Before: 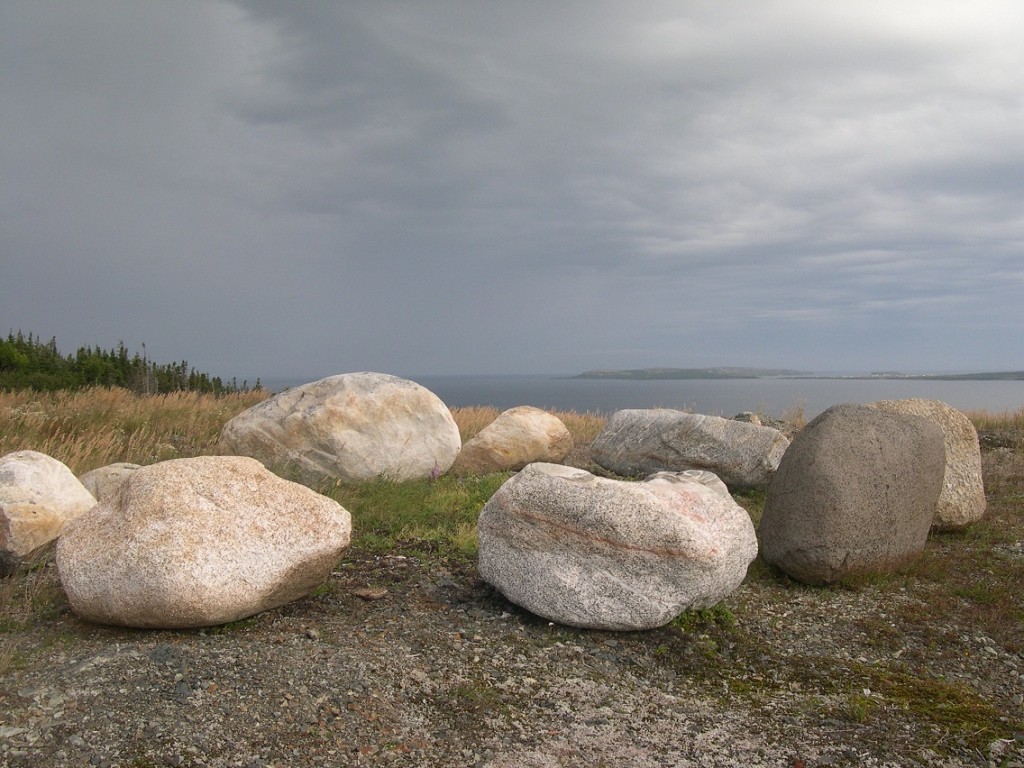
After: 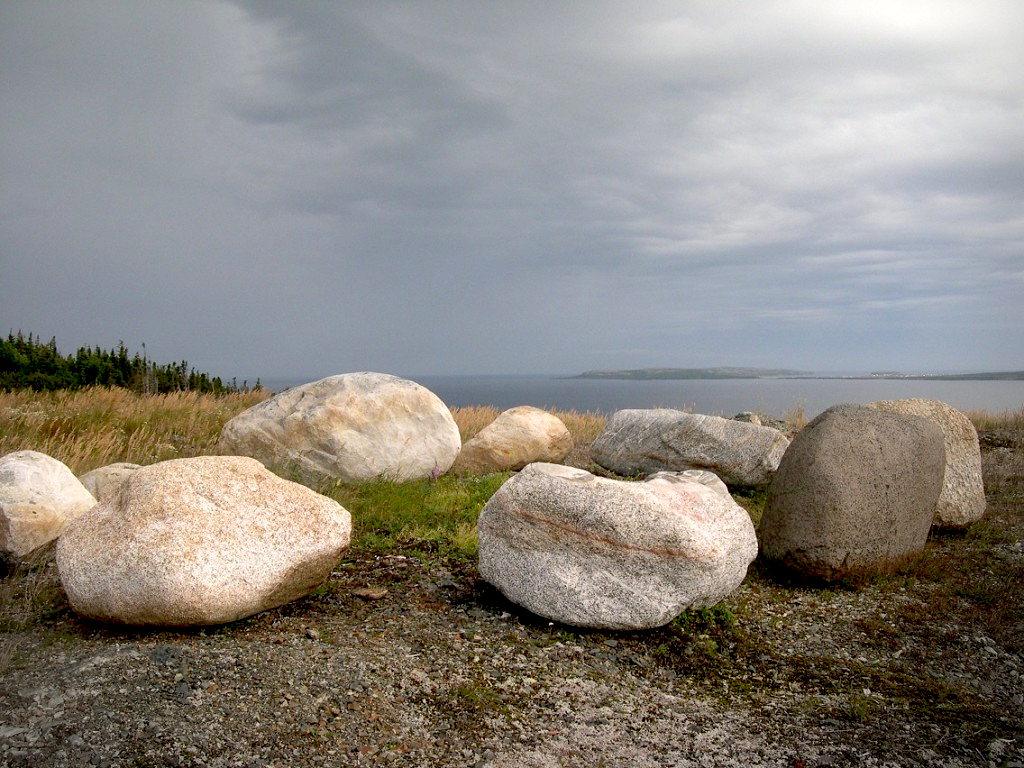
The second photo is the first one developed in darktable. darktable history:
exposure: black level correction 0.032, exposure 0.314 EV, compensate exposure bias true, compensate highlight preservation false
vignetting: fall-off radius 60.93%, brightness -0.479, center (-0.063, -0.309), dithering 8-bit output
